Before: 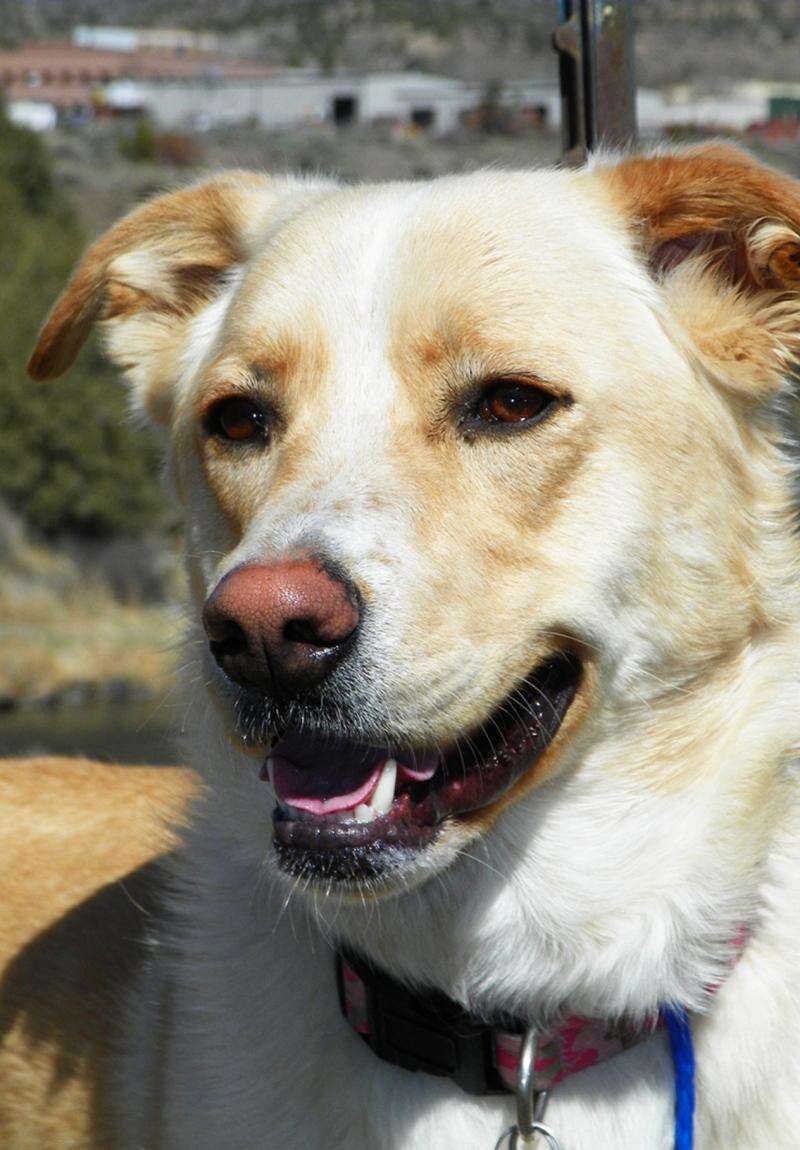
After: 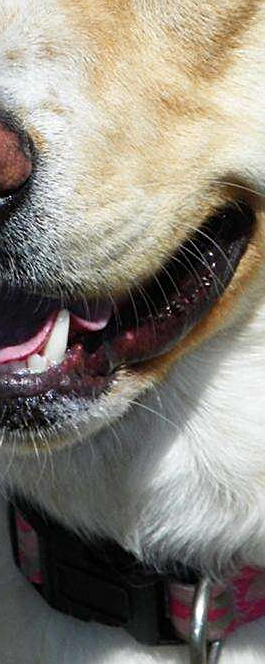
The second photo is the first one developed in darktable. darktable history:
crop: left 40.878%, top 39.176%, right 25.993%, bottom 3.081%
sharpen: on, module defaults
shadows and highlights: shadows 52.34, highlights -28.23, soften with gaussian
